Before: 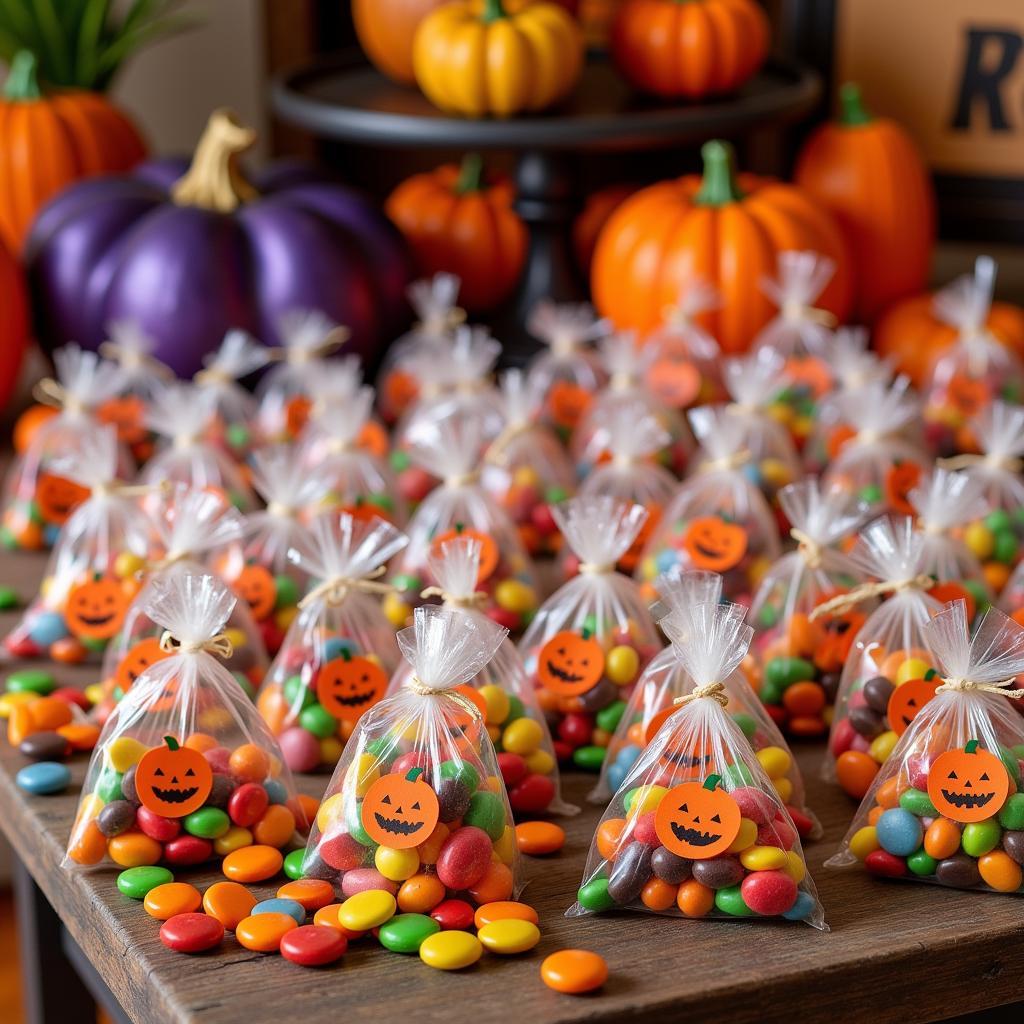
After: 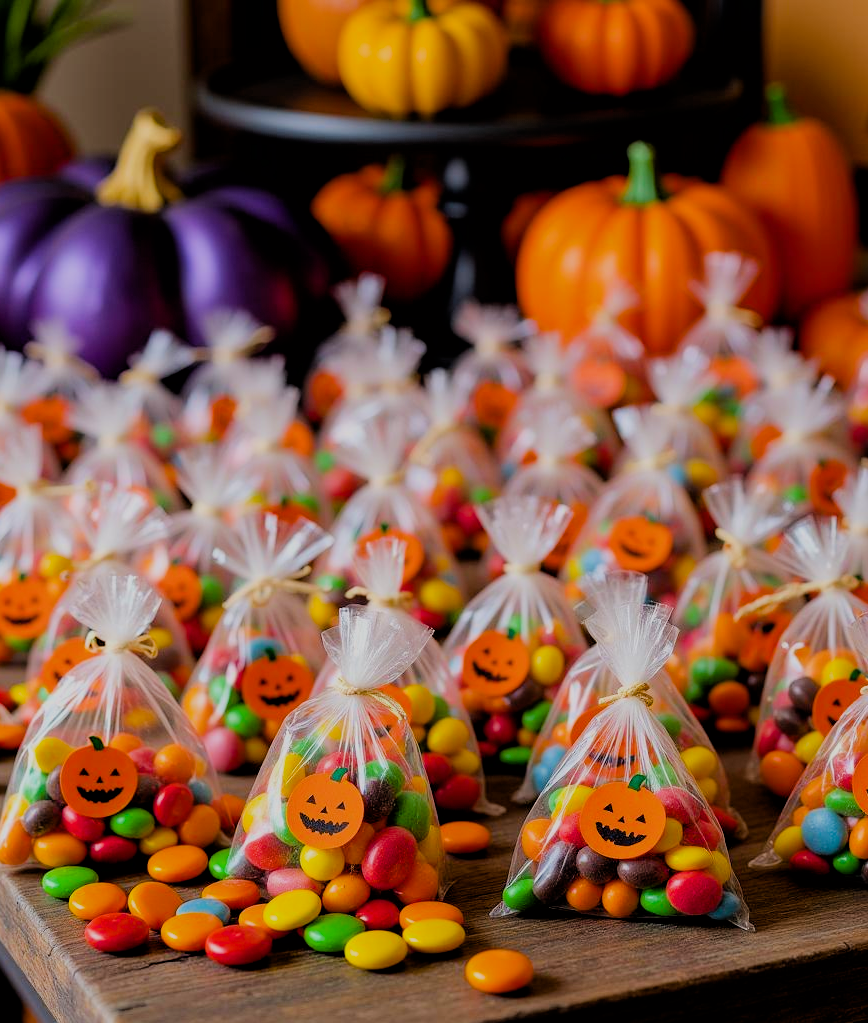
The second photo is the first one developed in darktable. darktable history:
crop: left 7.358%, right 7.795%
filmic rgb: black relative exposure -4.33 EV, white relative exposure 4.56 EV, hardness 2.37, contrast 1.05
color balance rgb: power › hue 71.29°, perceptual saturation grading › global saturation 30.609%, global vibrance 20%
